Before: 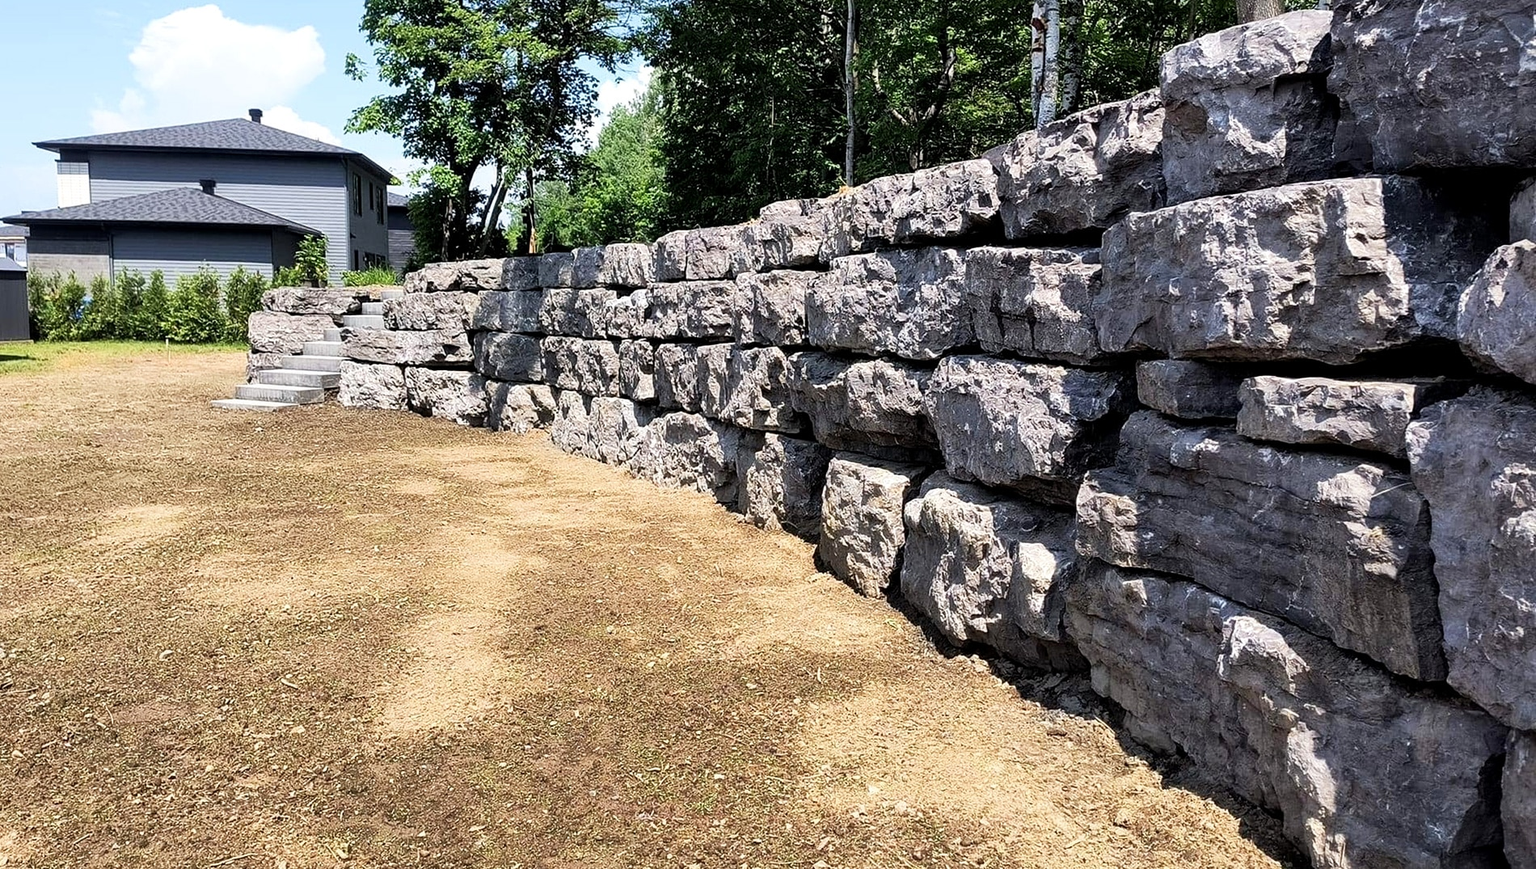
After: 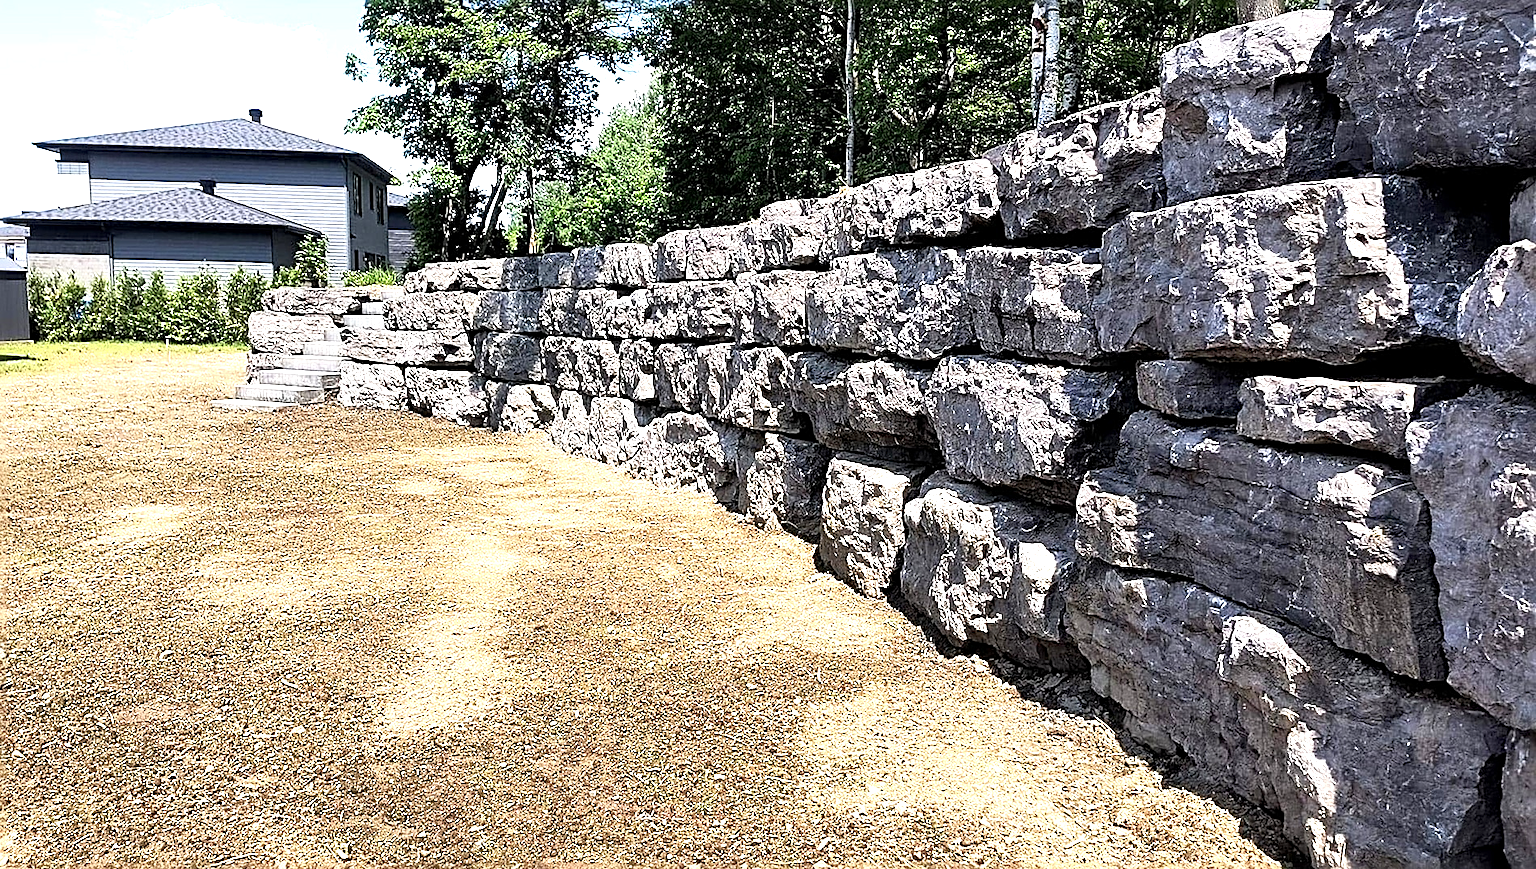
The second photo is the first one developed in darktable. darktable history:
sharpen: radius 2.824, amount 0.704
shadows and highlights: shadows -1.76, highlights 38.14
exposure: exposure 0.64 EV, compensate highlight preservation false
